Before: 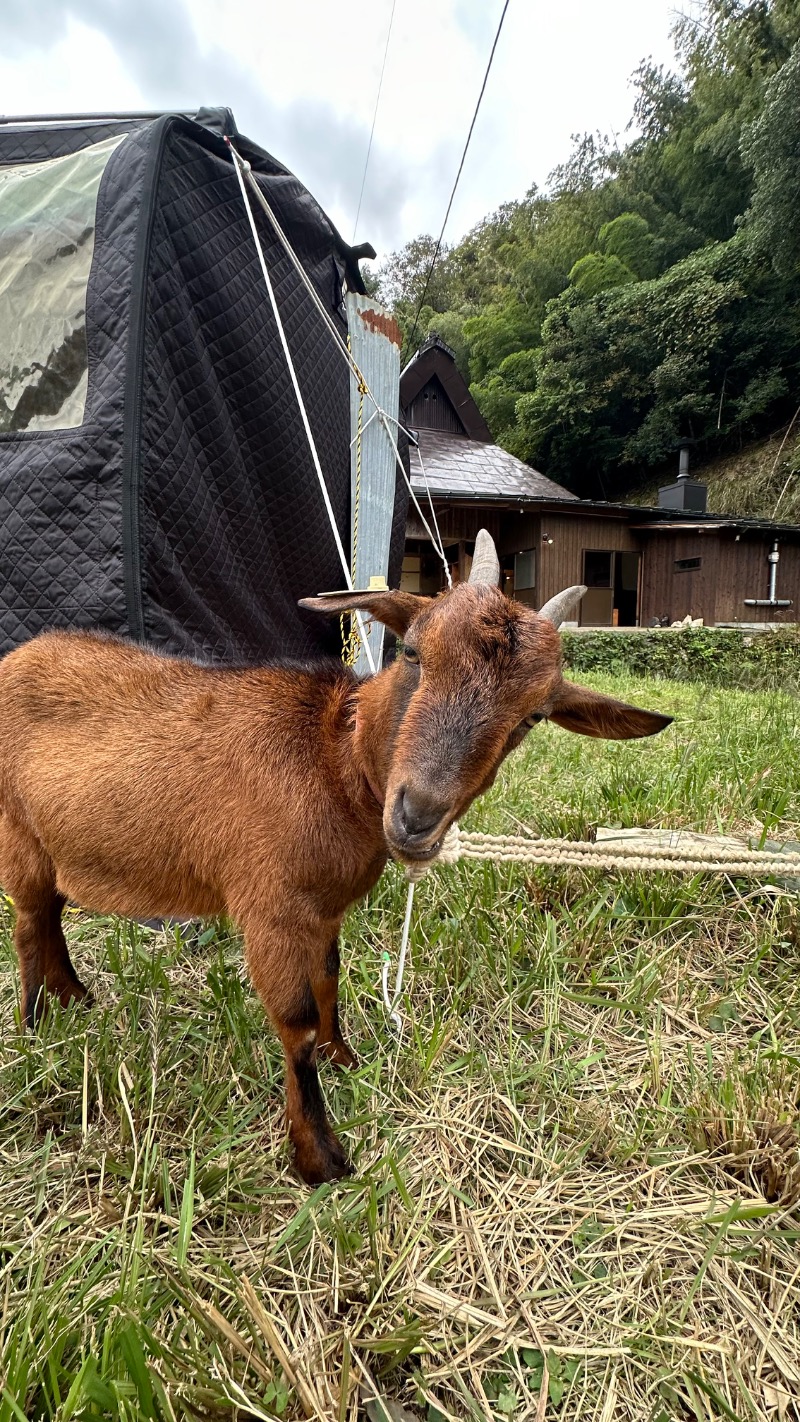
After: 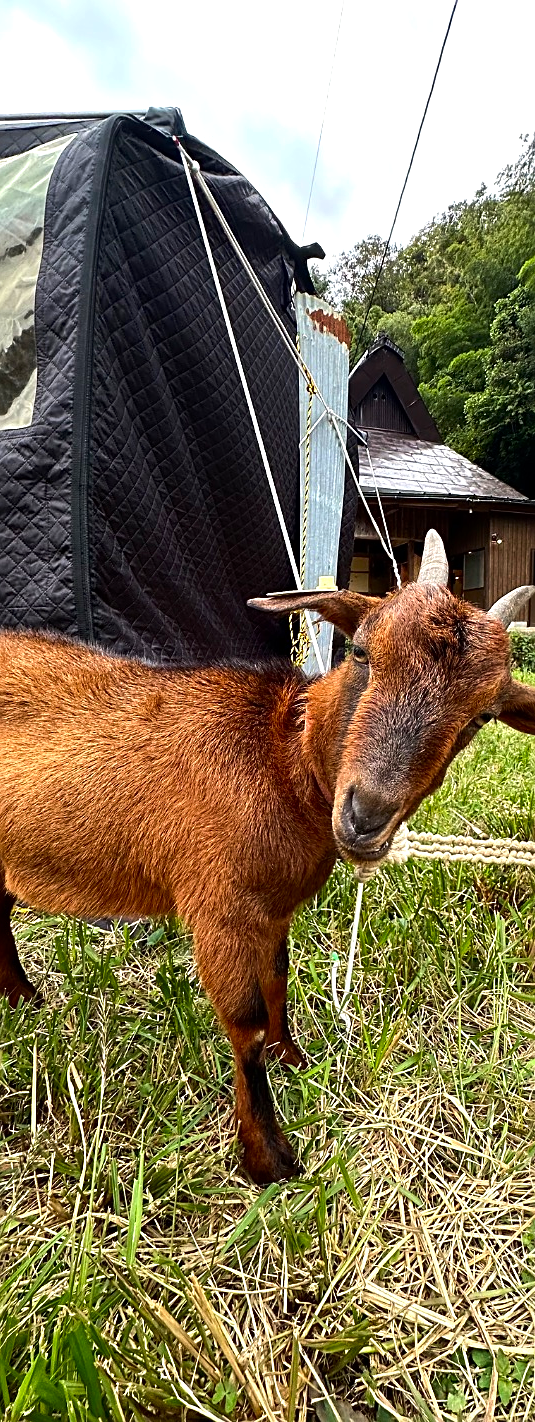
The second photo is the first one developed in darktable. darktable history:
crop and rotate: left 6.5%, right 26.609%
contrast brightness saturation: brightness -0.019, saturation 0.358
tone equalizer: -8 EV -0.405 EV, -7 EV -0.422 EV, -6 EV -0.324 EV, -5 EV -0.255 EV, -3 EV 0.247 EV, -2 EV 0.35 EV, -1 EV 0.41 EV, +0 EV 0.427 EV, edges refinement/feathering 500, mask exposure compensation -1.57 EV, preserve details no
sharpen: on, module defaults
